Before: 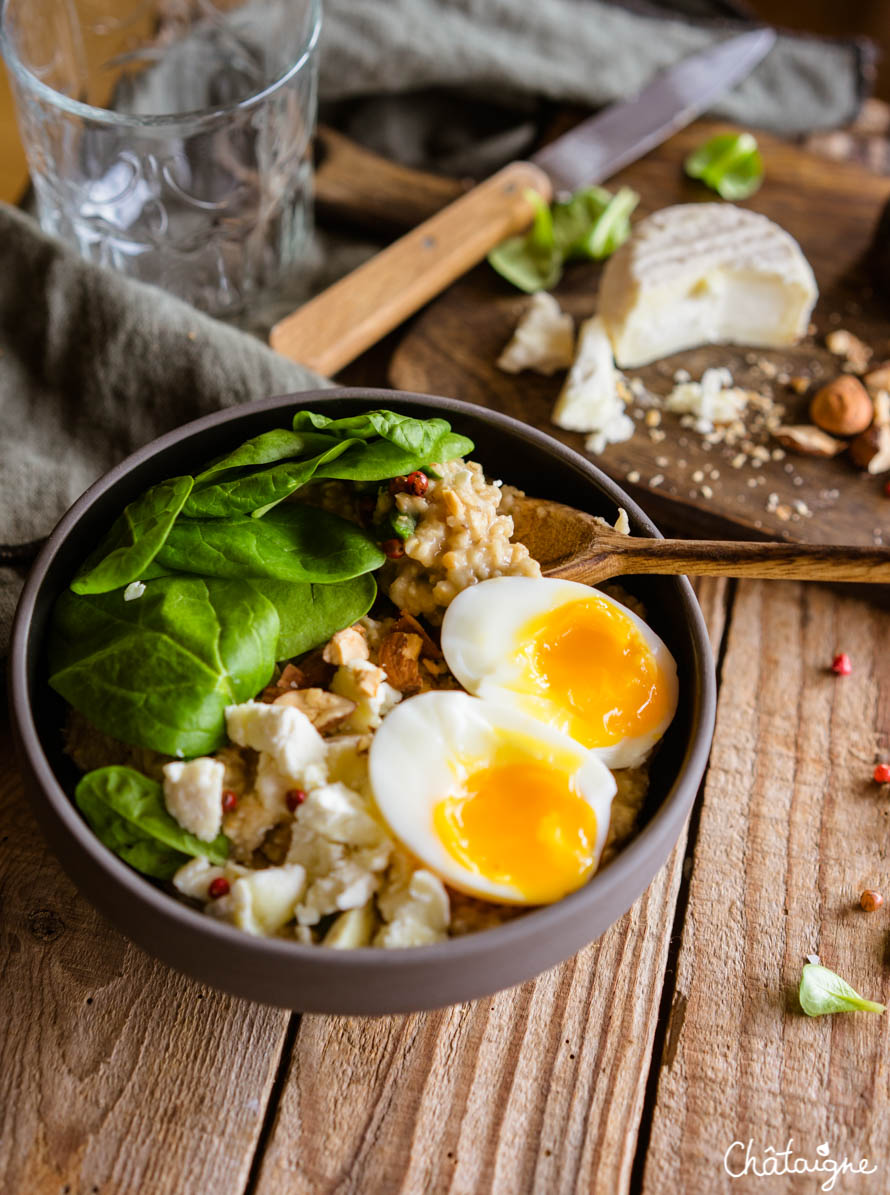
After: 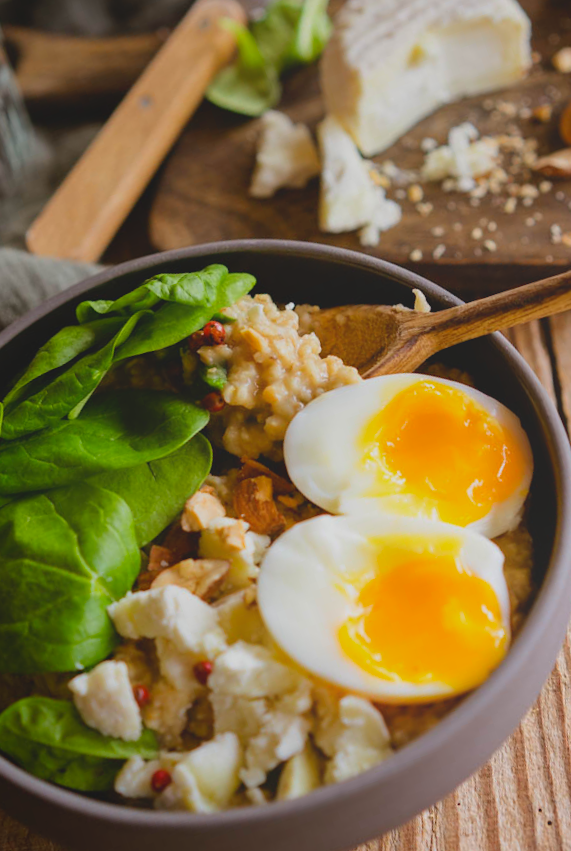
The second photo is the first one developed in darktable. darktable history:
local contrast: detail 70%
crop and rotate: angle 19.28°, left 6.823%, right 4.091%, bottom 1.124%
